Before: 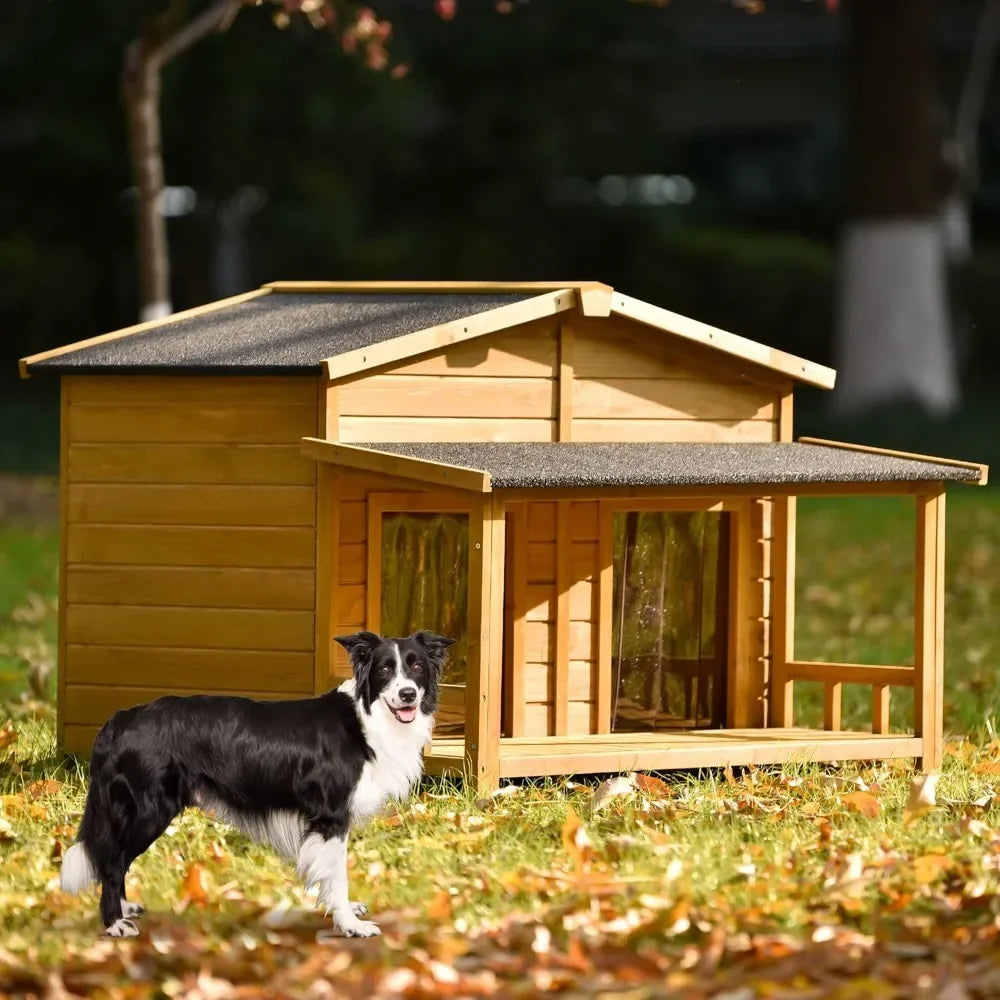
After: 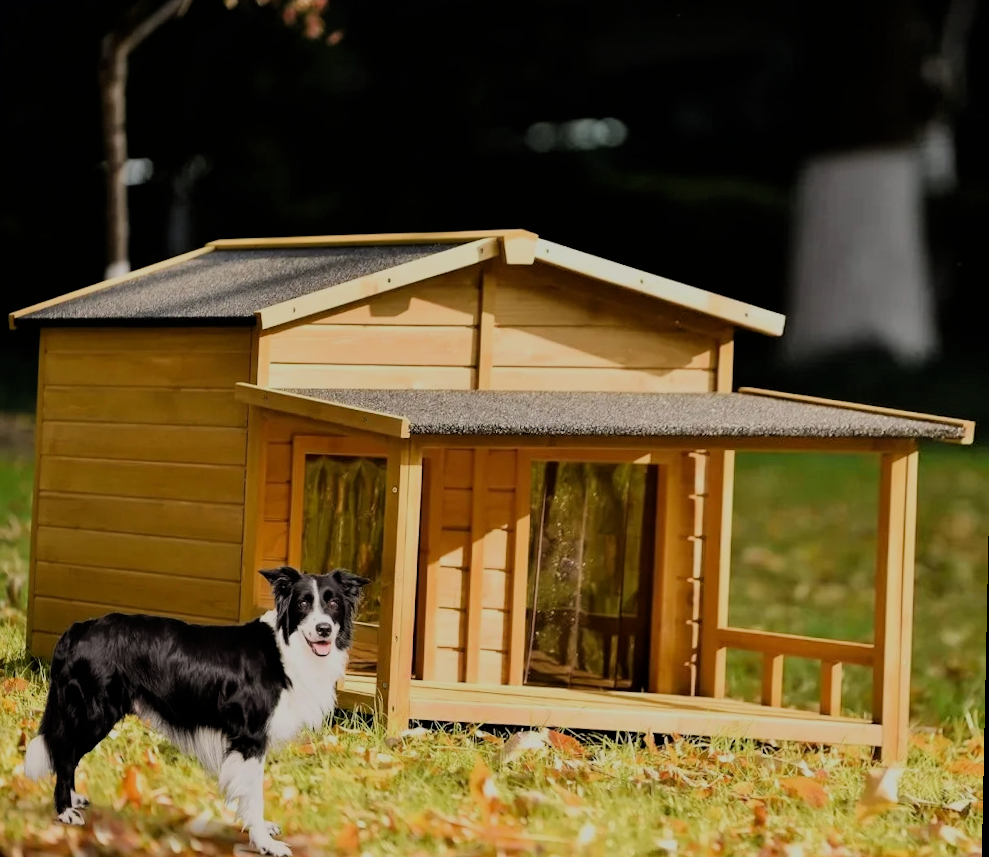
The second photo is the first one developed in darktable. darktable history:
rotate and perspective: rotation 1.69°, lens shift (vertical) -0.023, lens shift (horizontal) -0.291, crop left 0.025, crop right 0.988, crop top 0.092, crop bottom 0.842
filmic rgb: black relative exposure -6.15 EV, white relative exposure 6.96 EV, hardness 2.23, color science v6 (2022)
tone equalizer: on, module defaults
